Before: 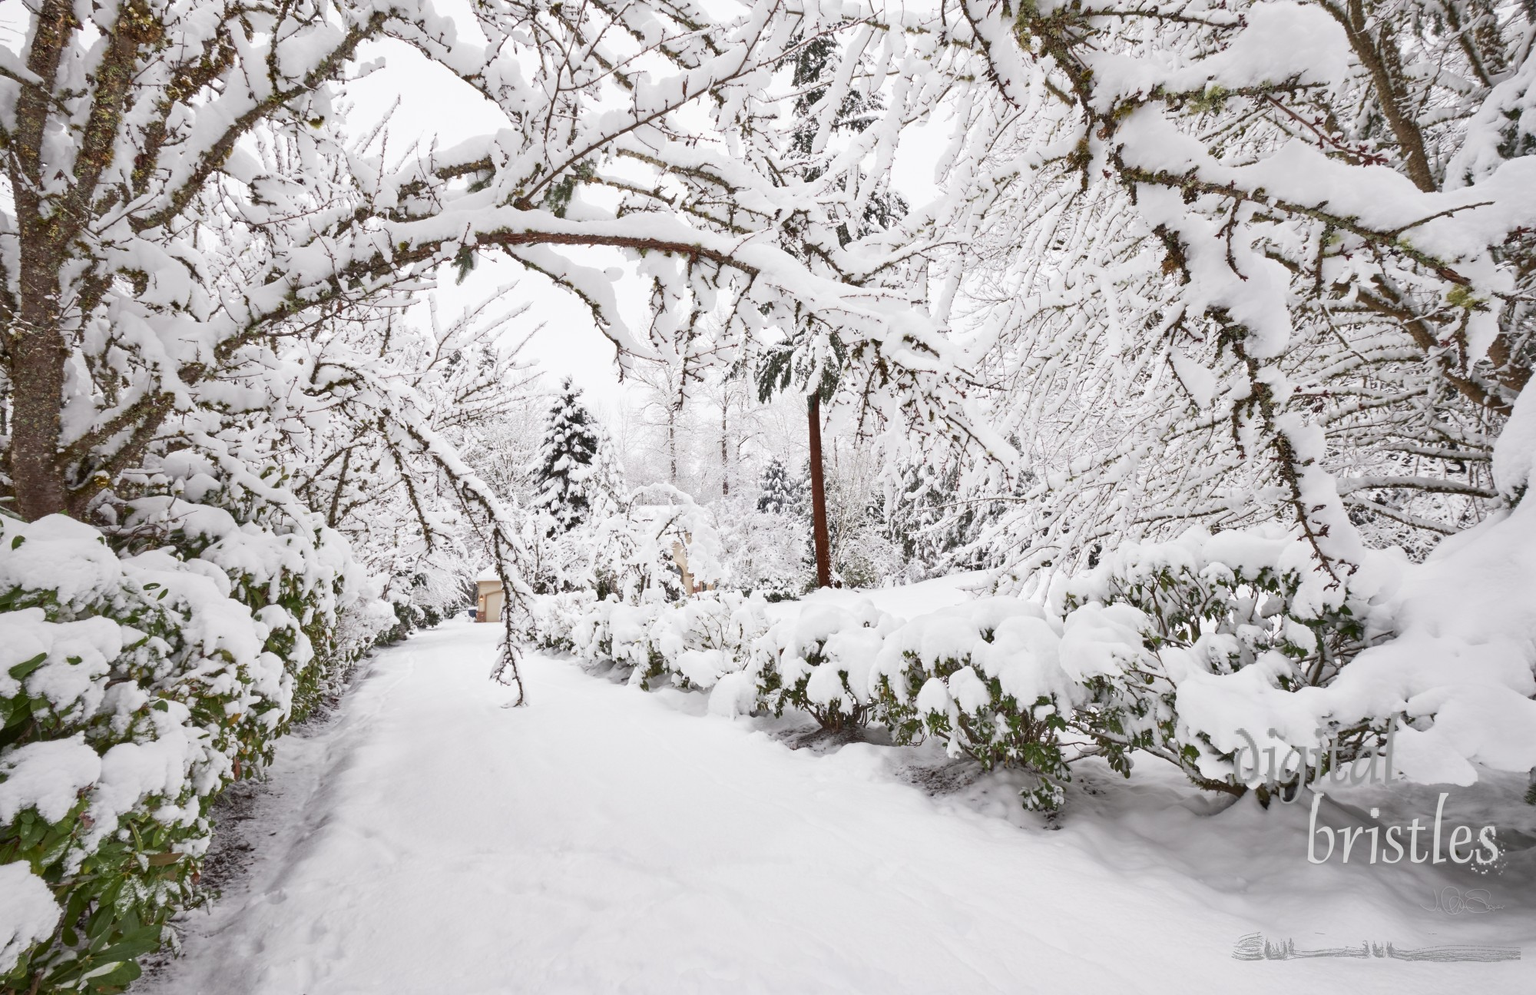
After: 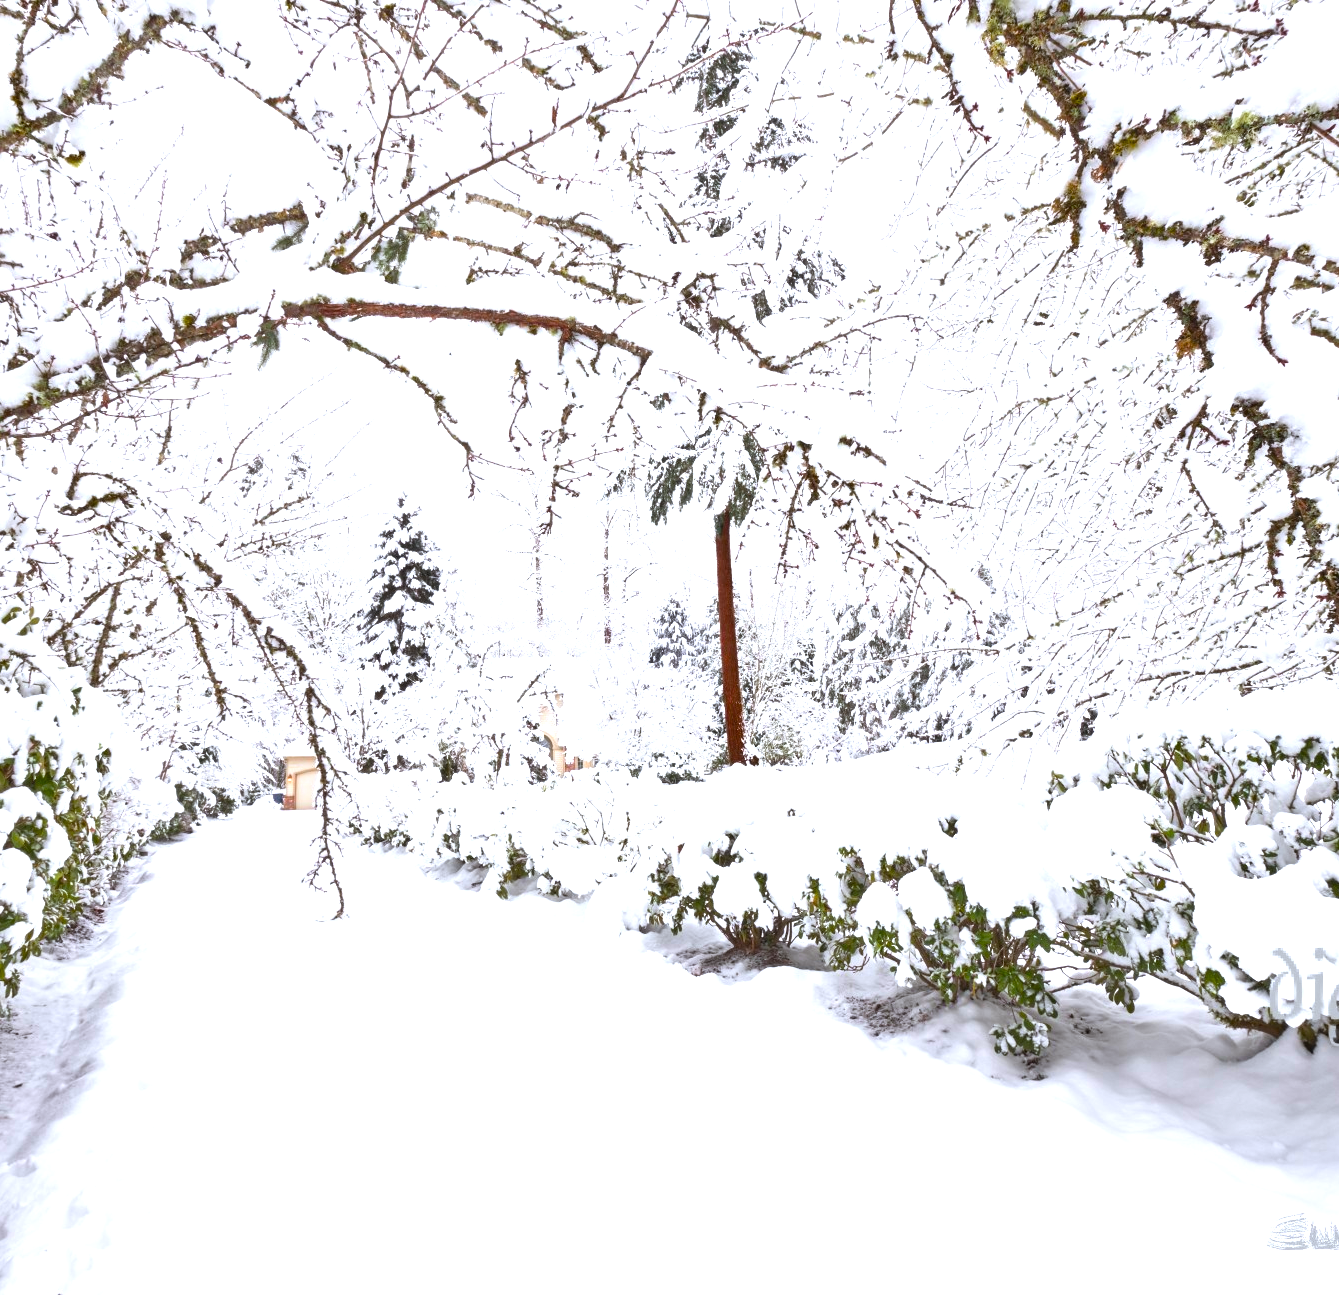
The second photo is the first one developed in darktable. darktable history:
crop: left 16.888%, right 16.12%
color balance rgb: highlights gain › luminance 16.815%, highlights gain › chroma 2.838%, highlights gain › hue 257.78°, global offset › hue 169.77°, linear chroma grading › global chroma 13.111%, perceptual saturation grading › global saturation 36.267%, global vibrance -24.638%
exposure: black level correction 0, exposure 0.695 EV, compensate exposure bias true, compensate highlight preservation false
